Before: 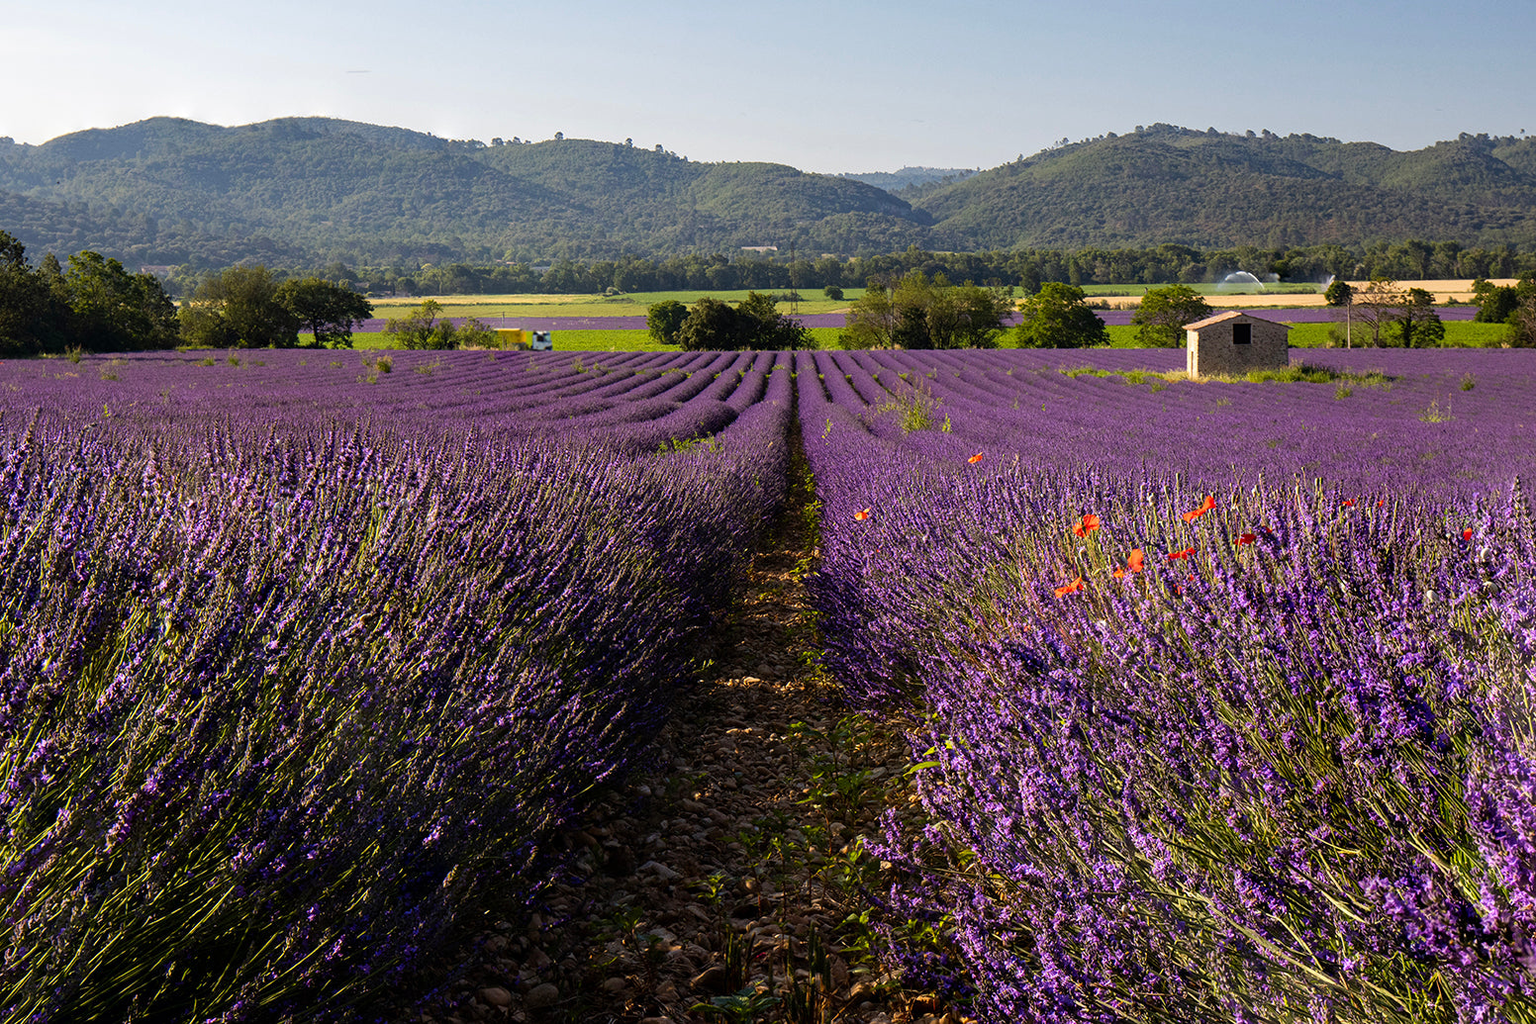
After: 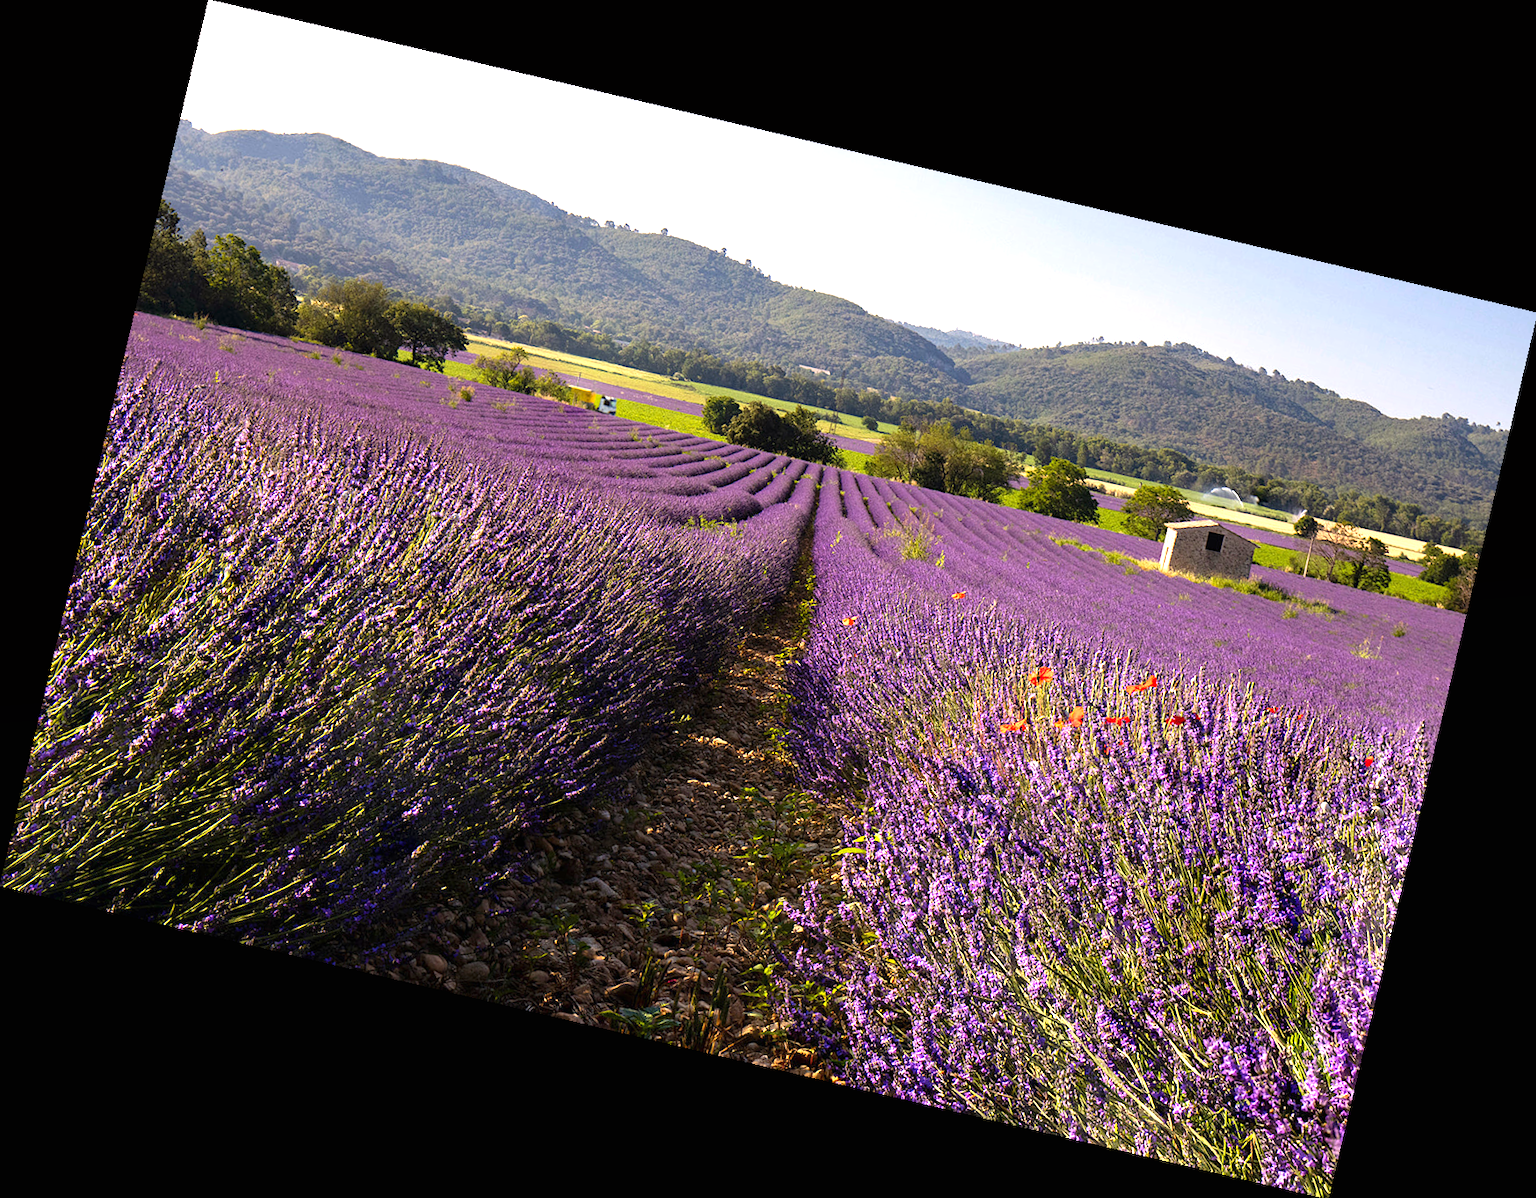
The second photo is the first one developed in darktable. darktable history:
exposure: black level correction 0, exposure 1.015 EV, compensate exposure bias true, compensate highlight preservation false
graduated density: density 0.38 EV, hardness 21%, rotation -6.11°, saturation 32%
rotate and perspective: rotation 13.27°, automatic cropping off
